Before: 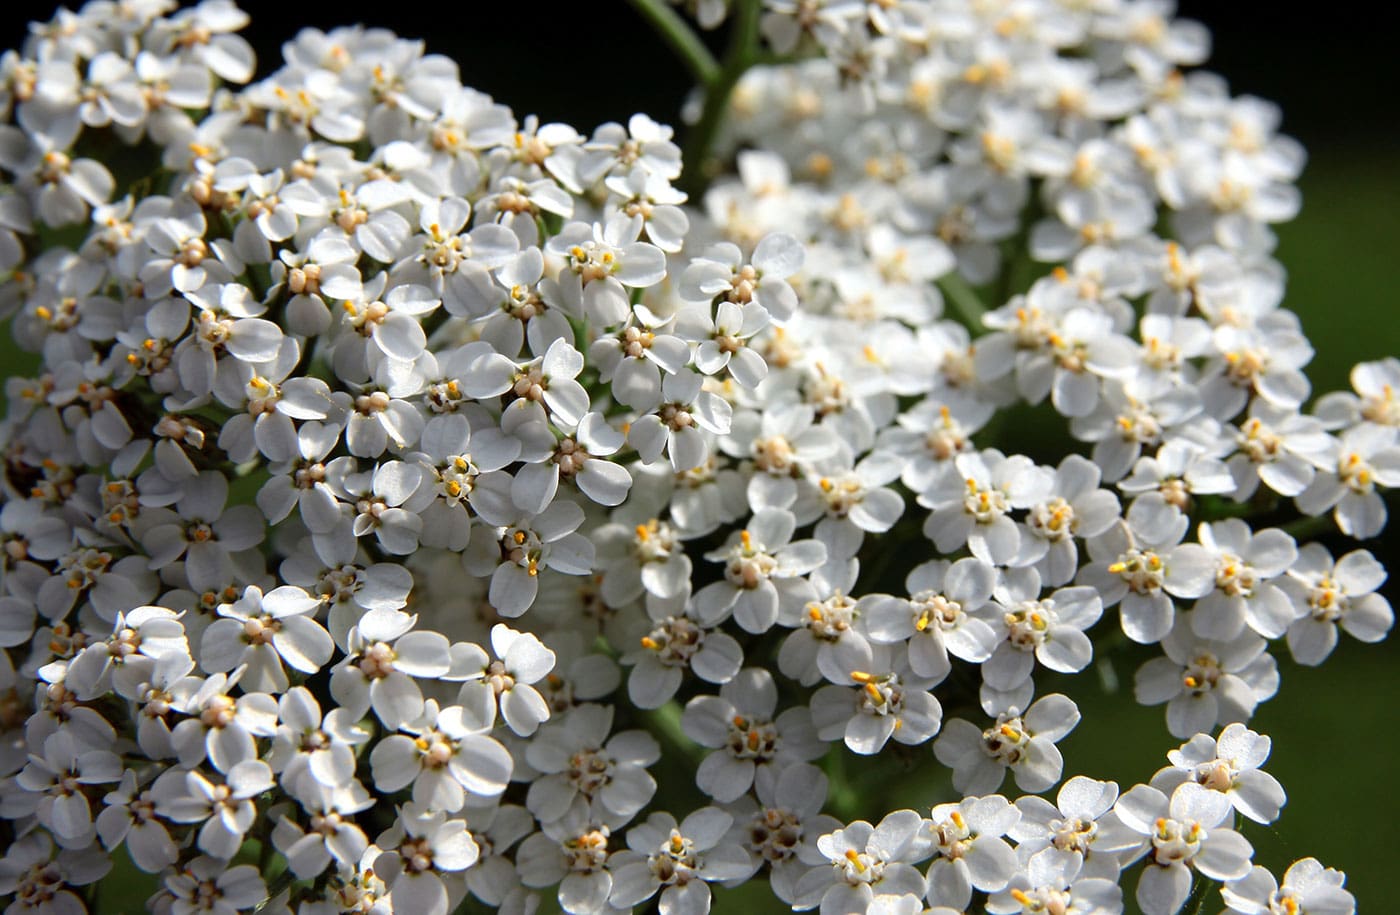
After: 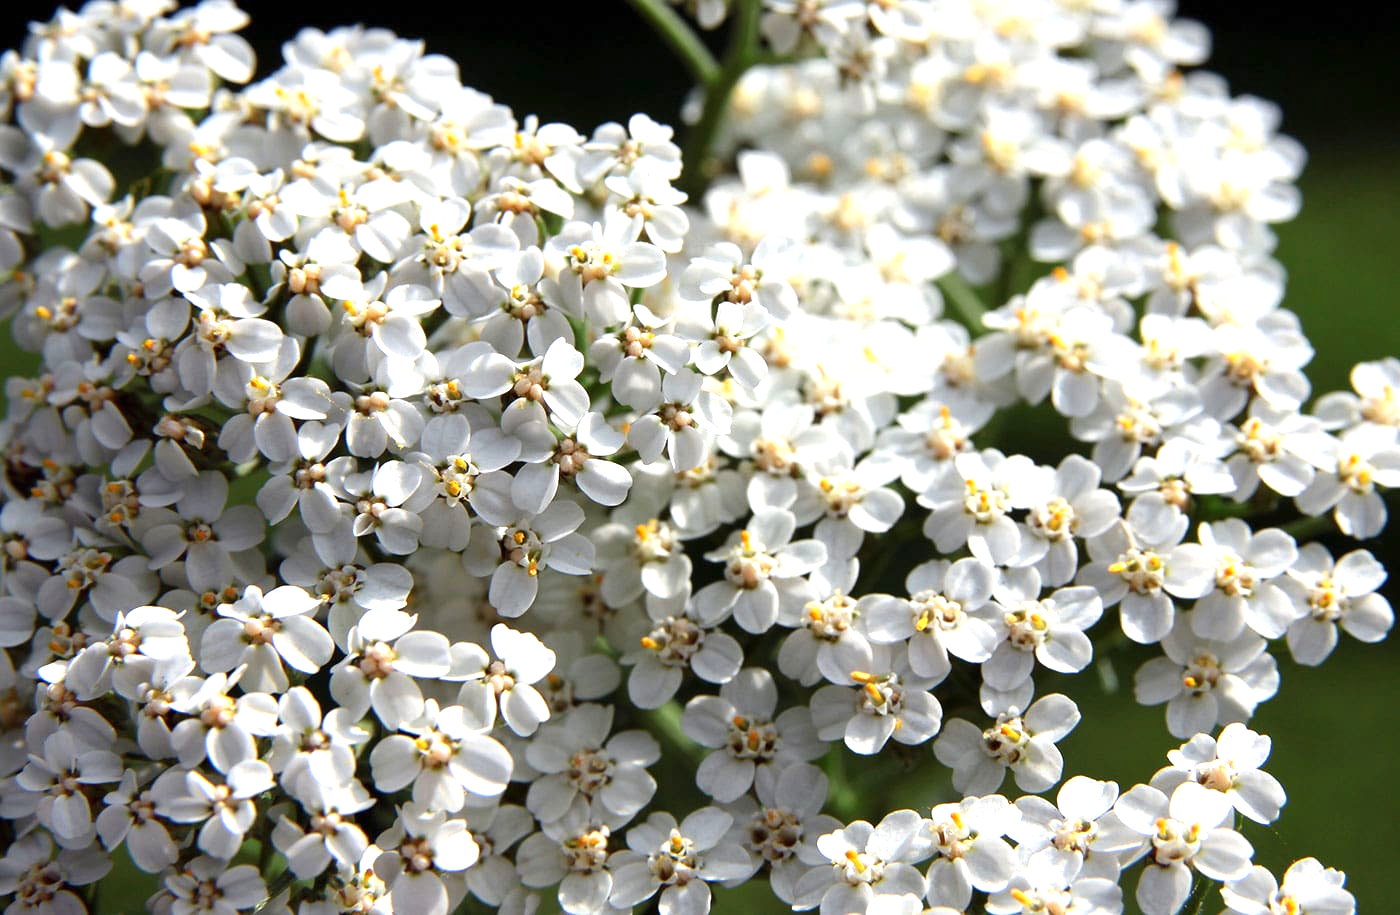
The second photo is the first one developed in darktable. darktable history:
exposure: black level correction 0, exposure 0.688 EV, compensate exposure bias true, compensate highlight preservation false
